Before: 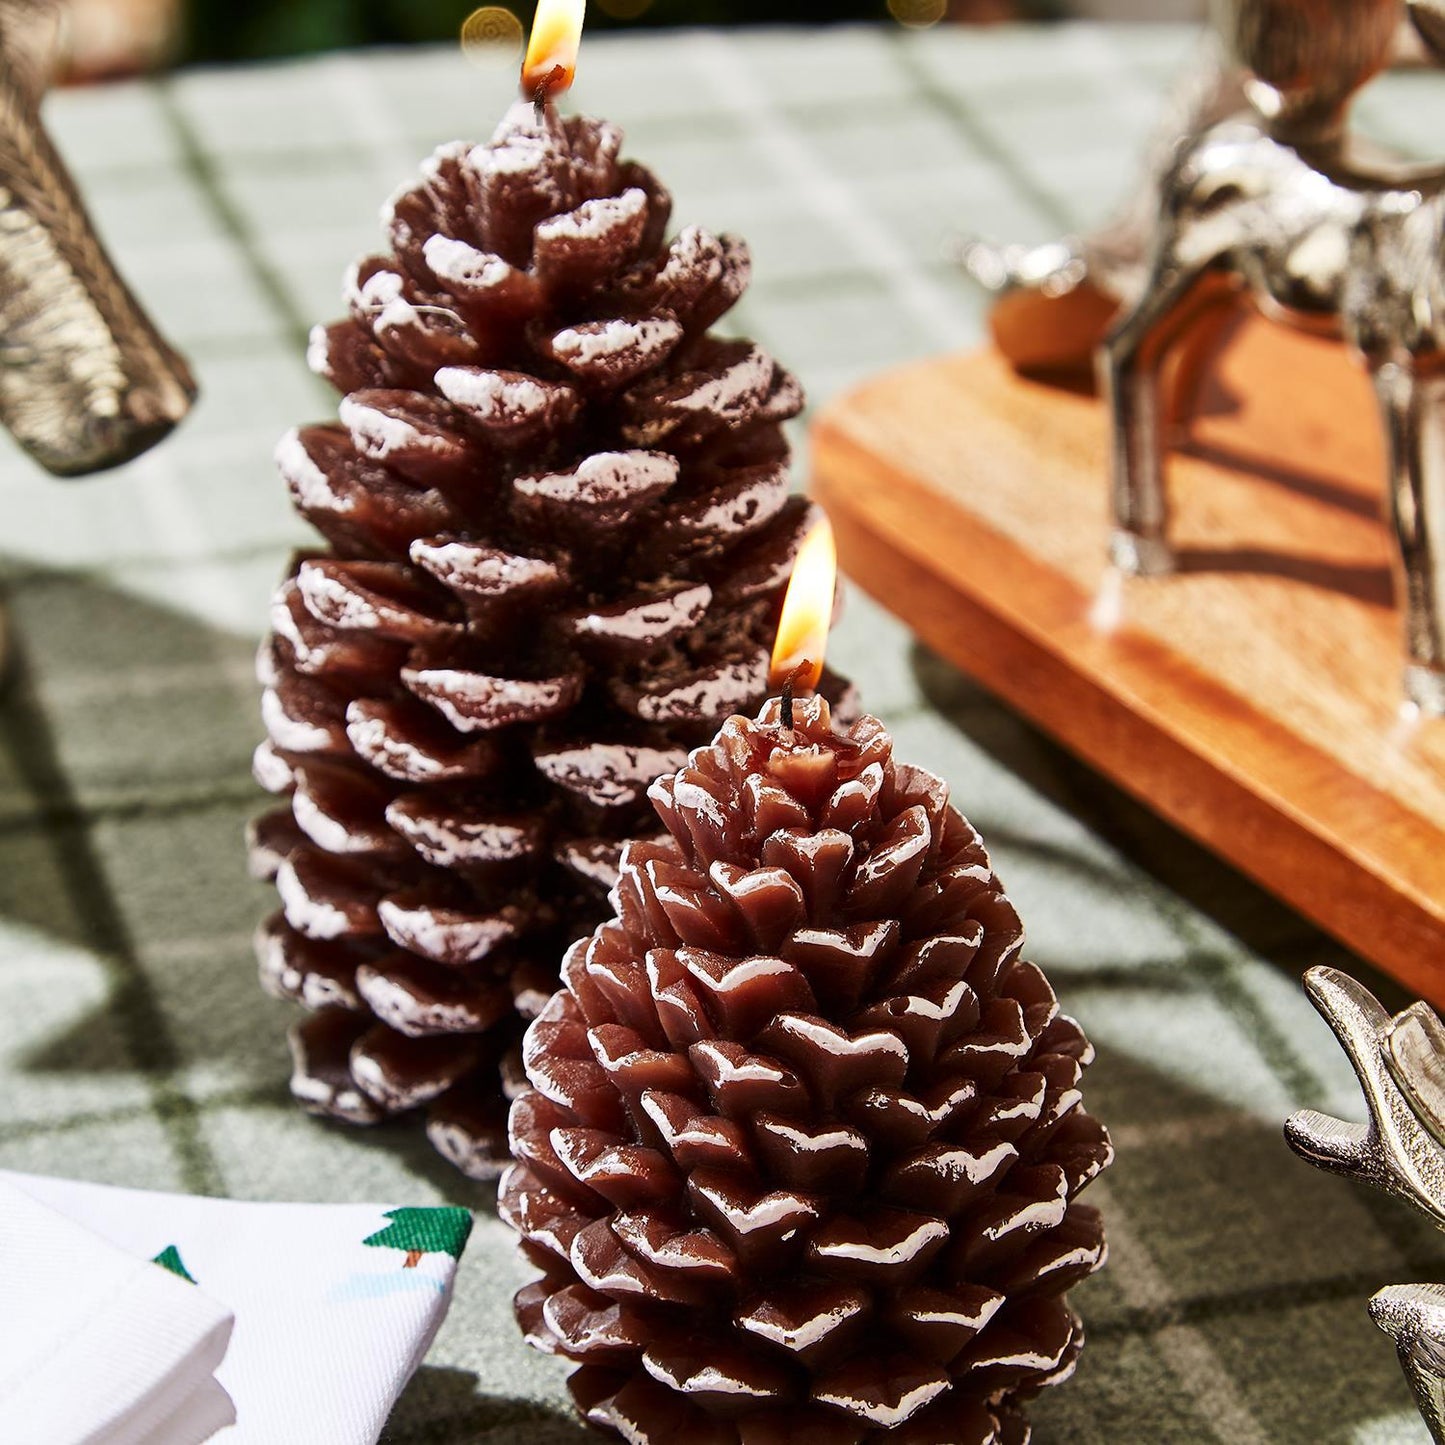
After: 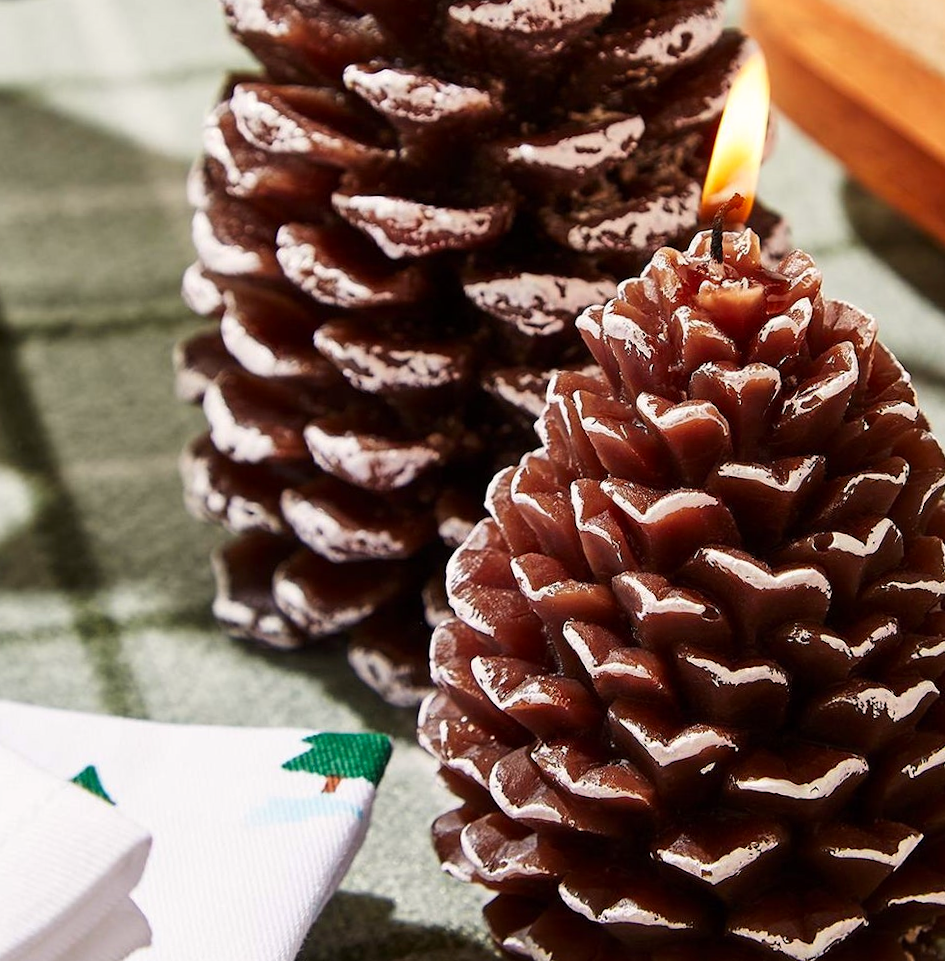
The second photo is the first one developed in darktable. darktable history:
color correction: highlights a* 0.75, highlights b* 2.83, saturation 1.06
crop and rotate: angle -1.21°, left 3.944%, top 32.081%, right 29.222%
